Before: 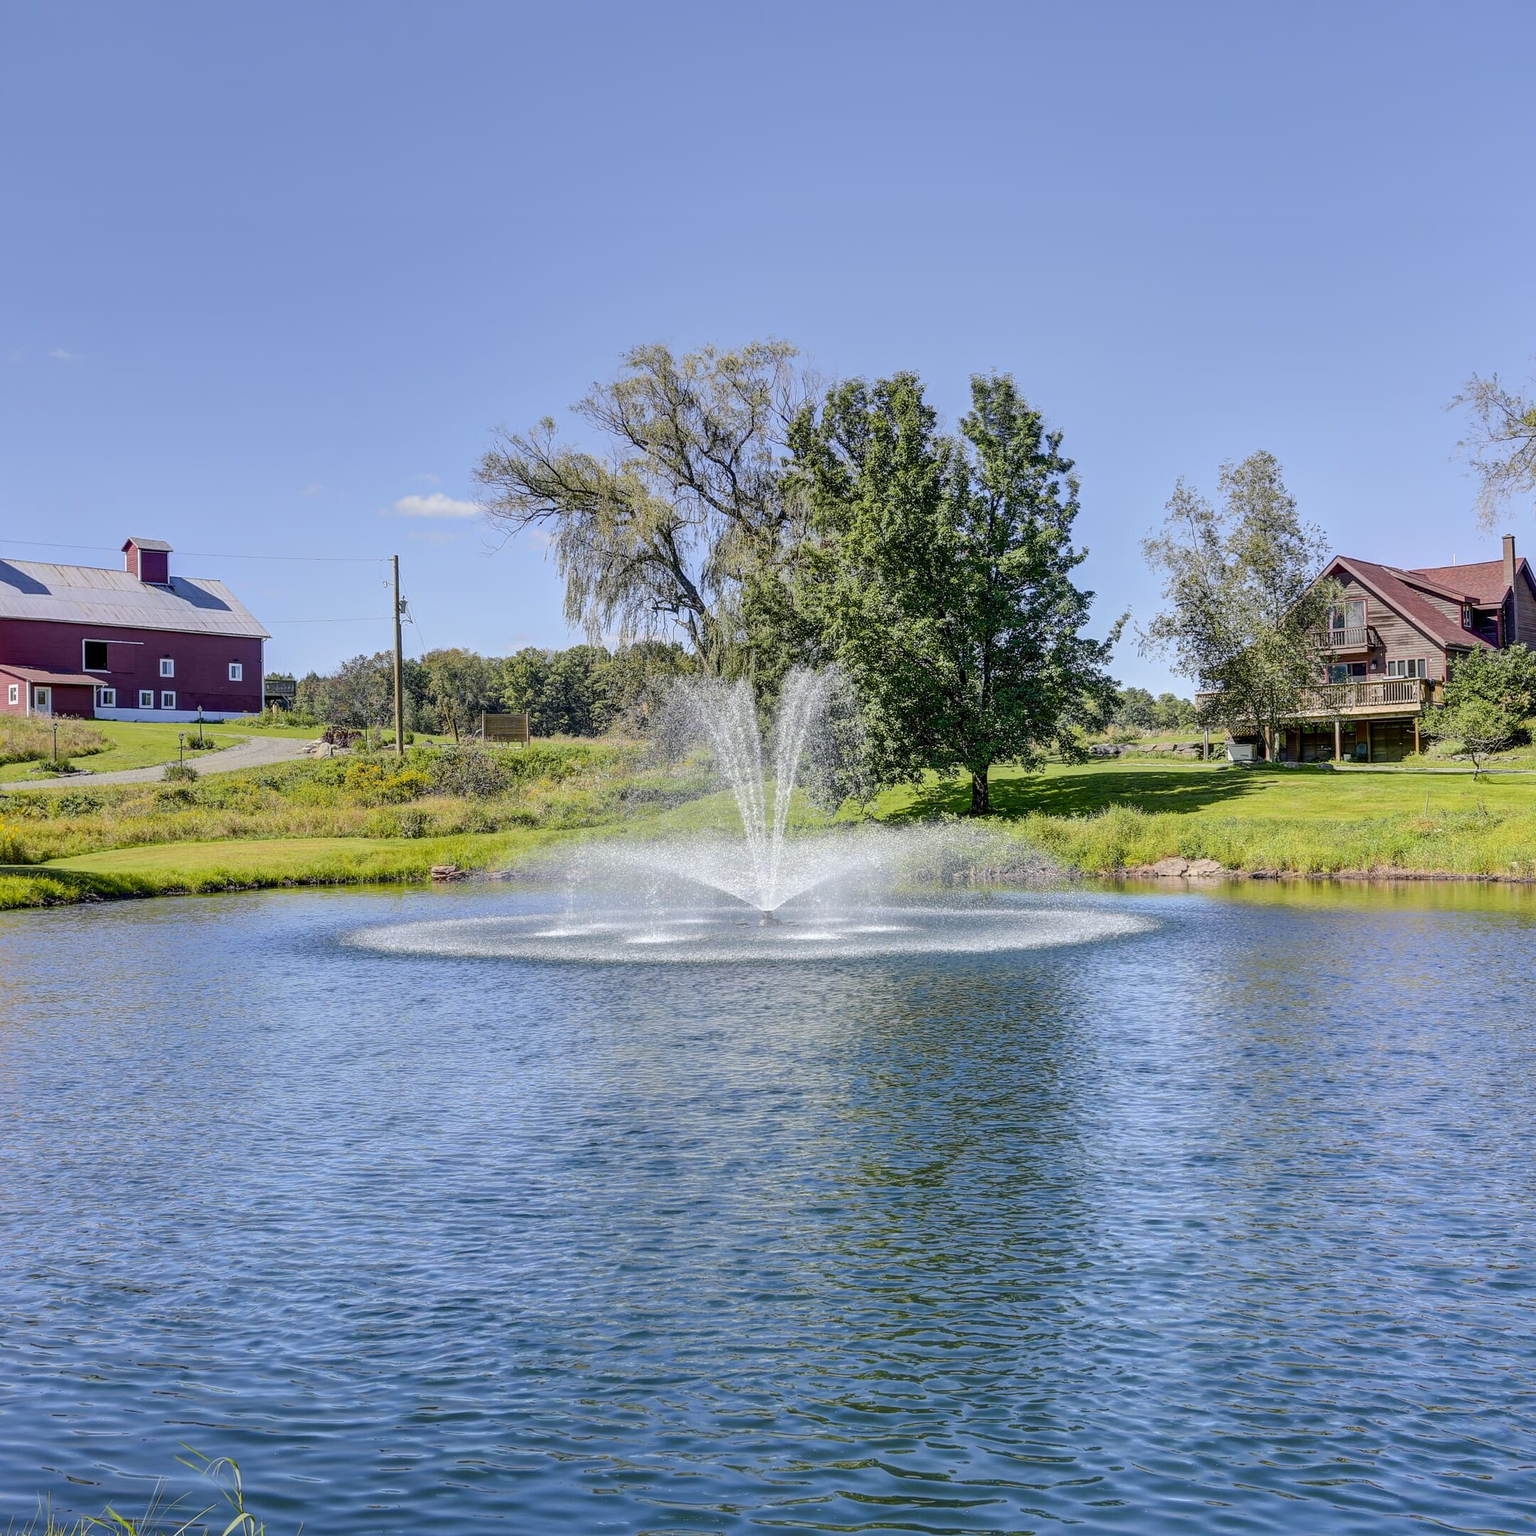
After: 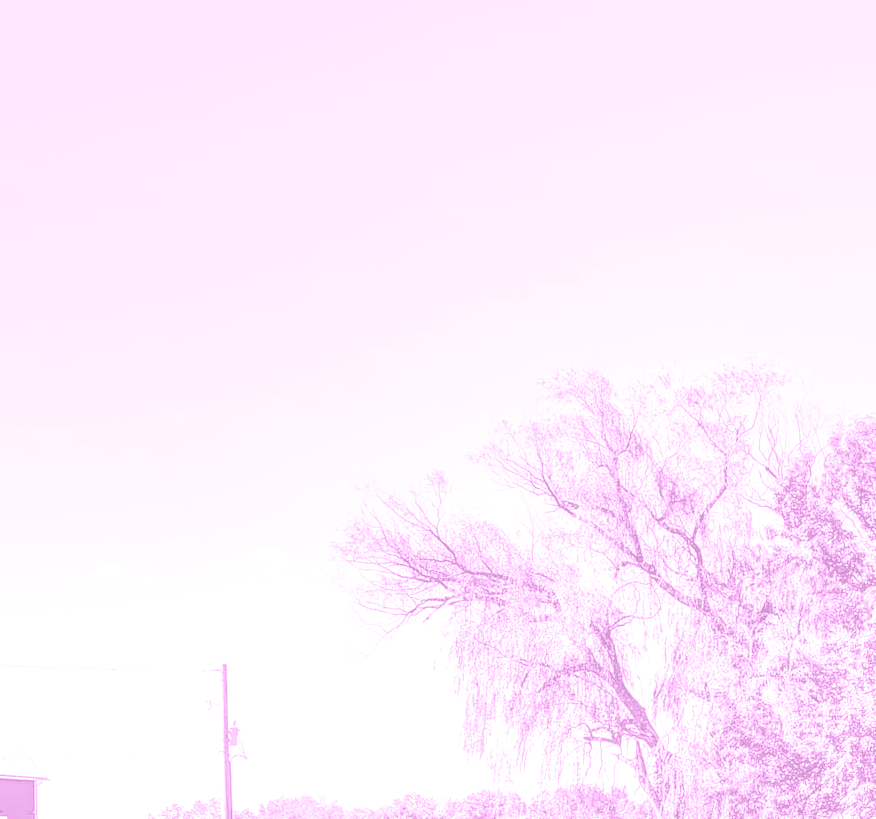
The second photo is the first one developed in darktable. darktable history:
color balance rgb: linear chroma grading › global chroma 42%, perceptual saturation grading › global saturation 42%, perceptual brilliance grading › global brilliance 25%, global vibrance 33%
exposure: black level correction 0, exposure 1.3 EV, compensate highlight preservation false
crop: left 15.452%, top 5.459%, right 43.956%, bottom 56.62%
colorize: hue 331.2°, saturation 69%, source mix 30.28%, lightness 69.02%, version 1
